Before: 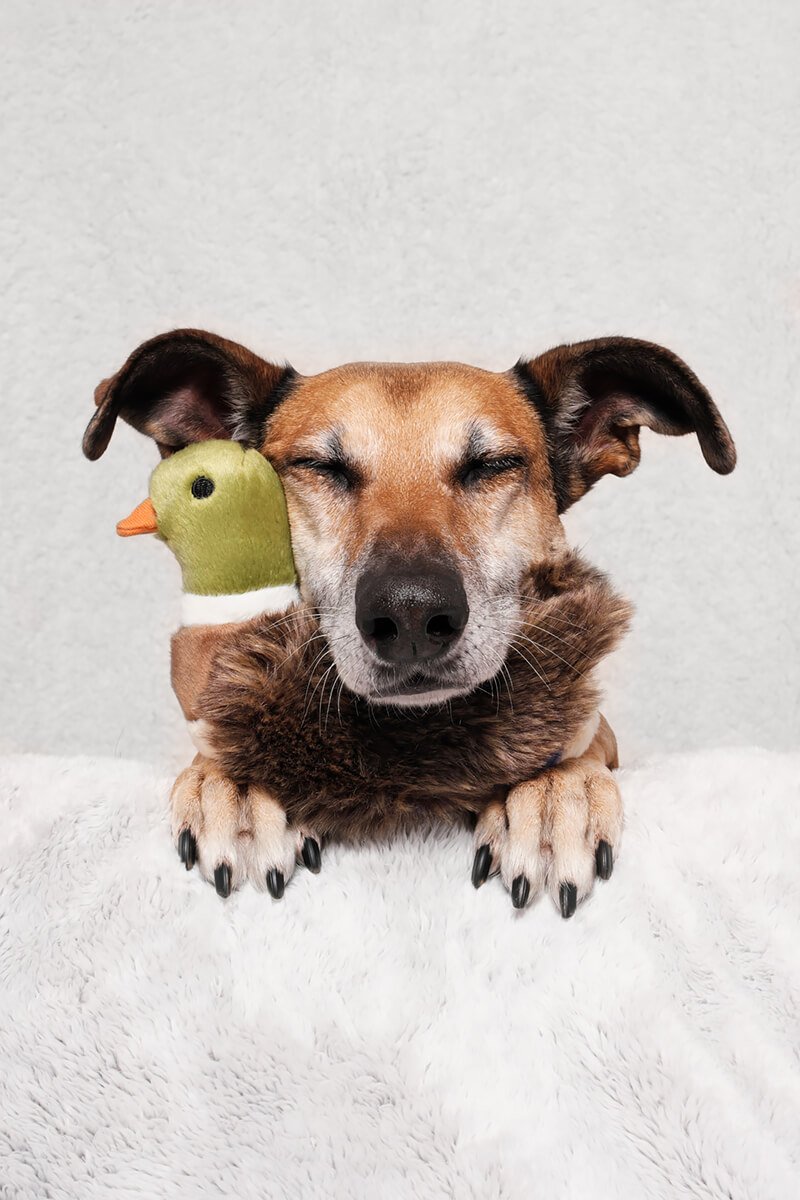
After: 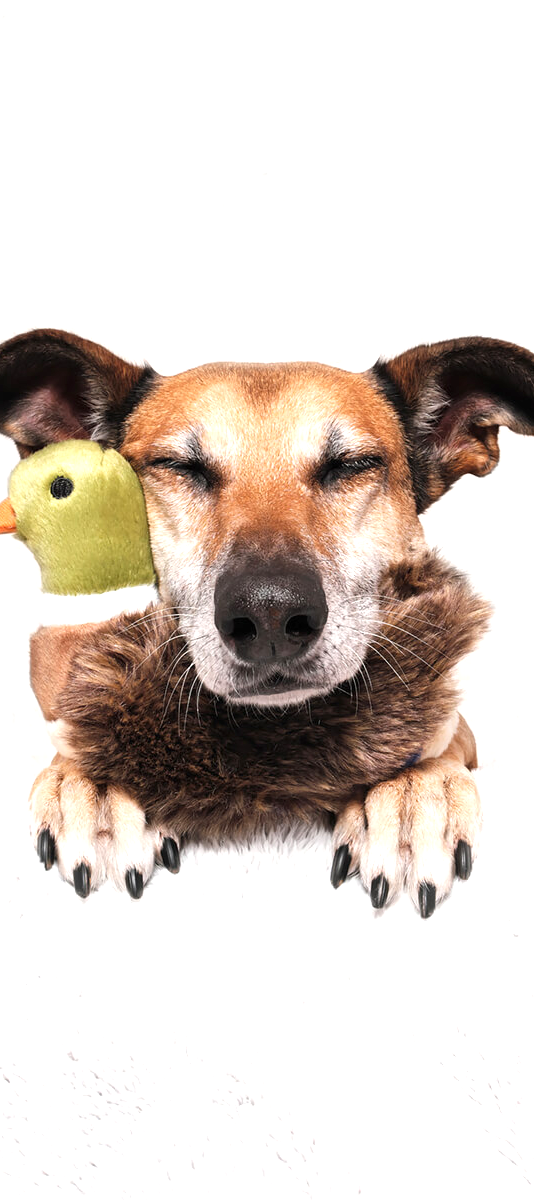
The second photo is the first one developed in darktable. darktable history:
exposure: black level correction 0, exposure 0.7 EV, compensate exposure bias true, compensate highlight preservation false
crop and rotate: left 17.732%, right 15.423%
